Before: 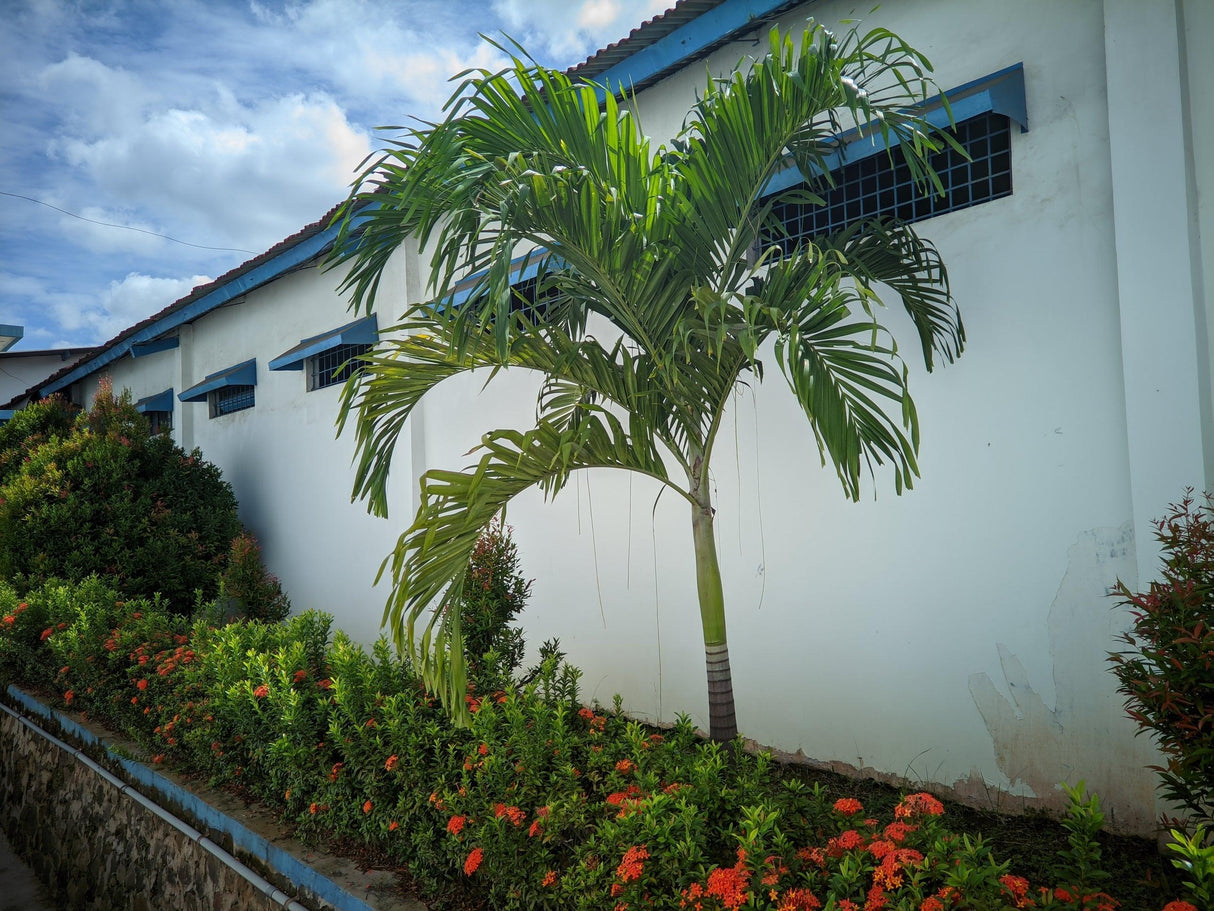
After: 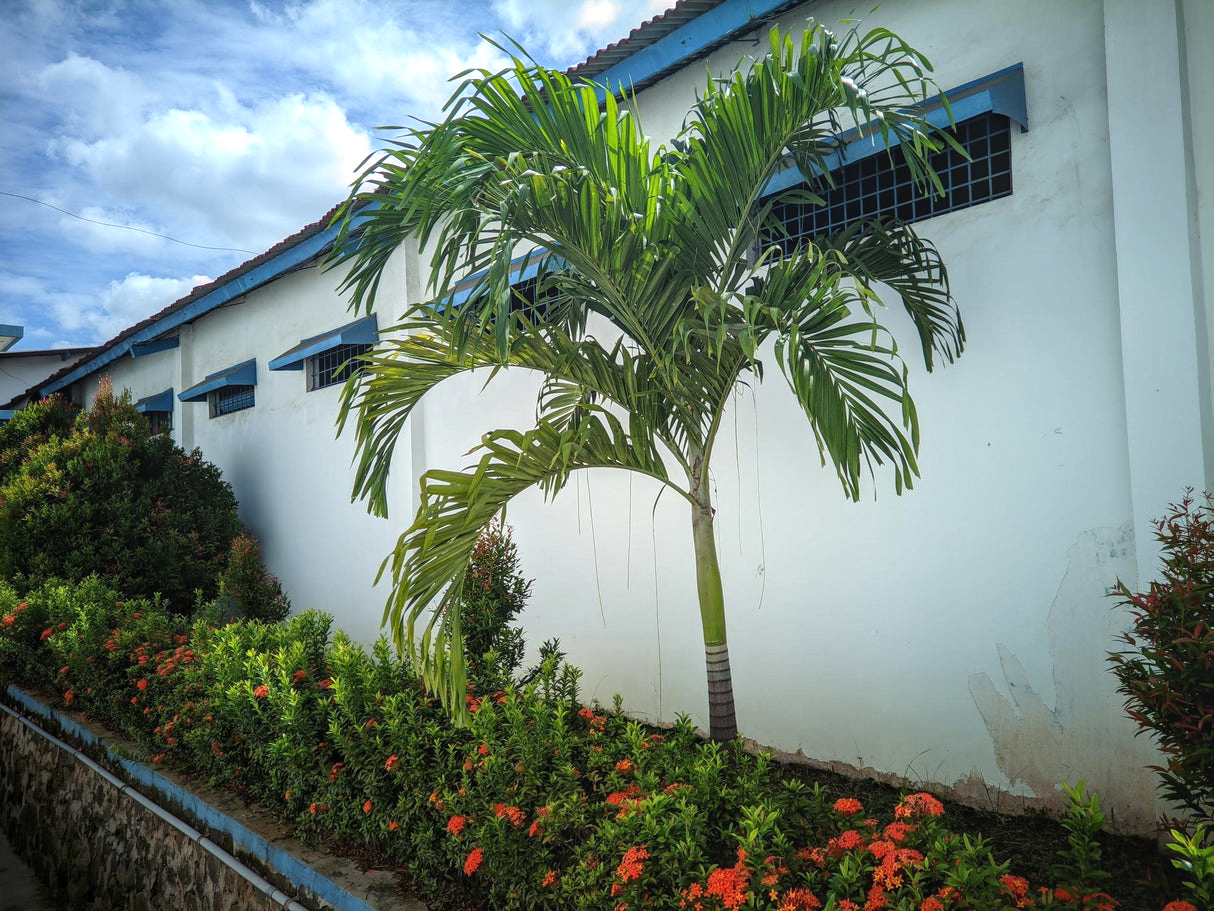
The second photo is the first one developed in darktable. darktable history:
tone equalizer: -8 EV -0.429 EV, -7 EV -0.425 EV, -6 EV -0.305 EV, -5 EV -0.198 EV, -3 EV 0.253 EV, -2 EV 0.347 EV, -1 EV 0.415 EV, +0 EV 0.423 EV, mask exposure compensation -0.494 EV
local contrast: detail 110%
